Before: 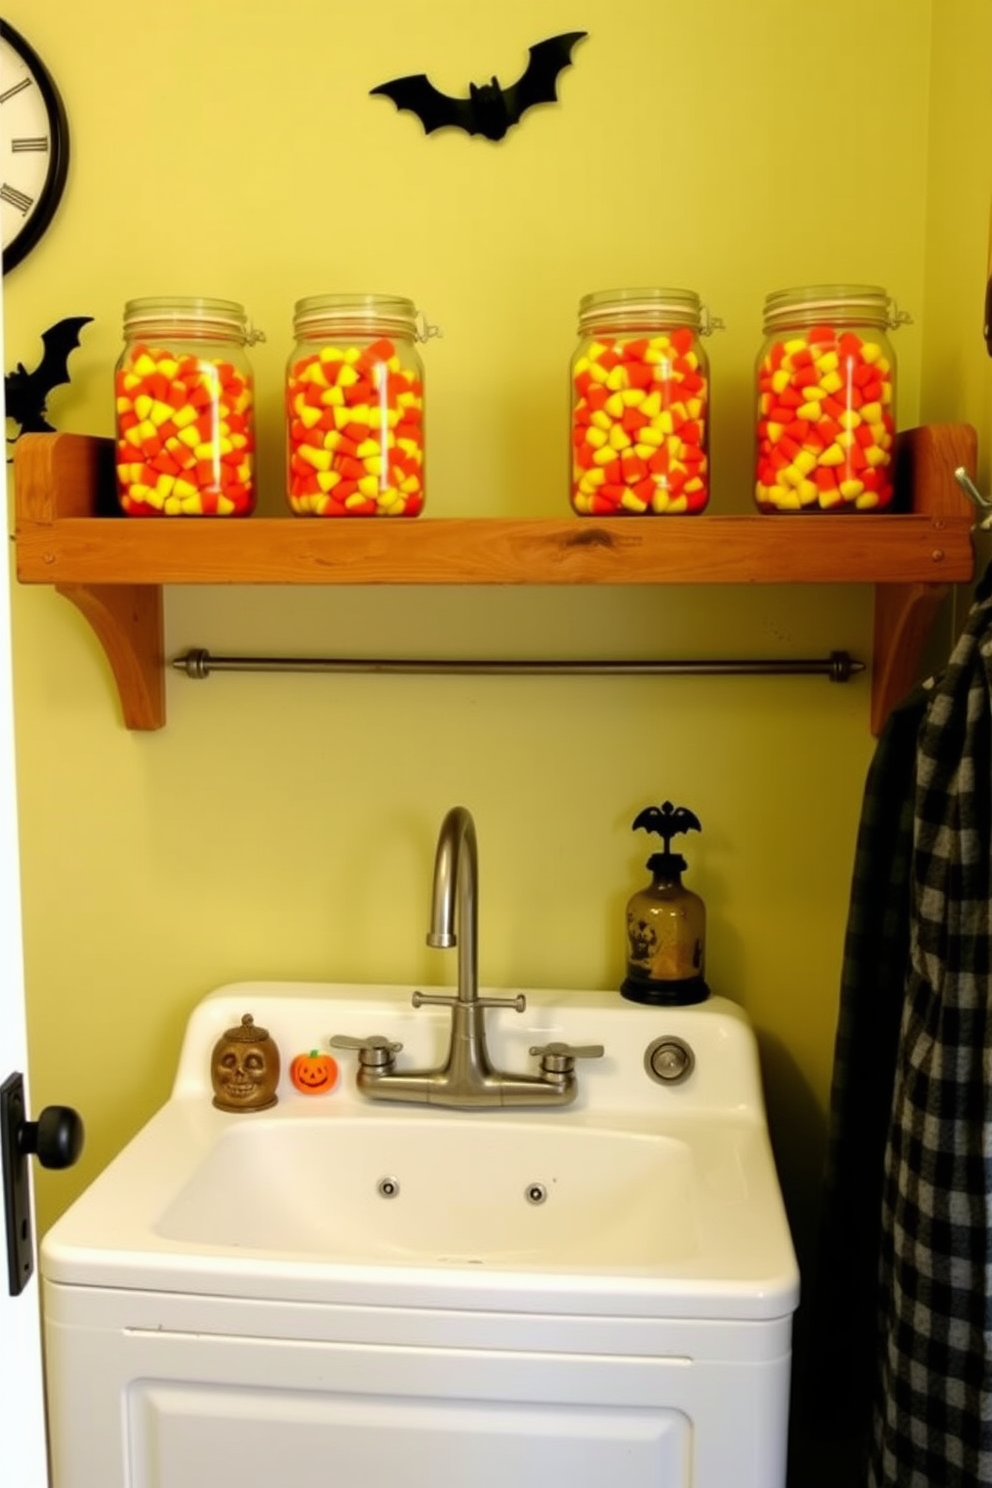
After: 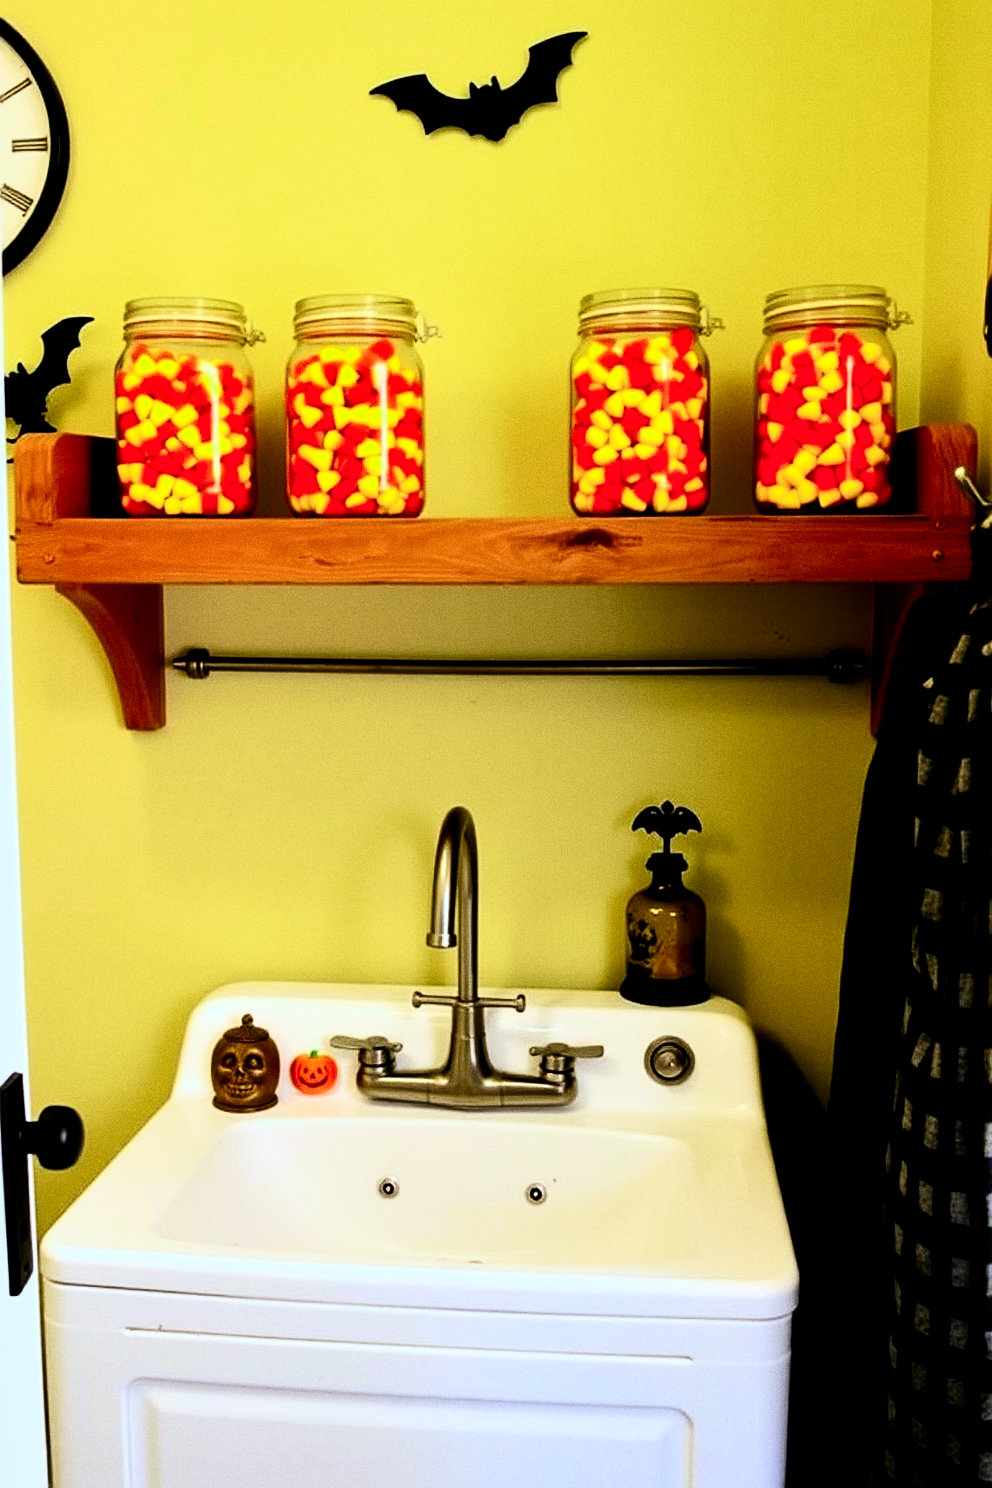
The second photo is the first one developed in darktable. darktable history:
color balance: lift [1, 0.994, 1.002, 1.006], gamma [0.957, 1.081, 1.016, 0.919], gain [0.97, 0.972, 1.01, 1.028], input saturation 91.06%, output saturation 79.8%
grain: on, module defaults
local contrast: mode bilateral grid, contrast 20, coarseness 50, detail 120%, midtone range 0.2
shadows and highlights: shadows 37.27, highlights -28.18, soften with gaussian
white balance: red 0.967, blue 1.119, emerald 0.756
filmic rgb: black relative exposure -4 EV, white relative exposure 3 EV, hardness 3.02, contrast 1.5
sharpen: on, module defaults
contrast brightness saturation: contrast 0.26, brightness 0.02, saturation 0.87
